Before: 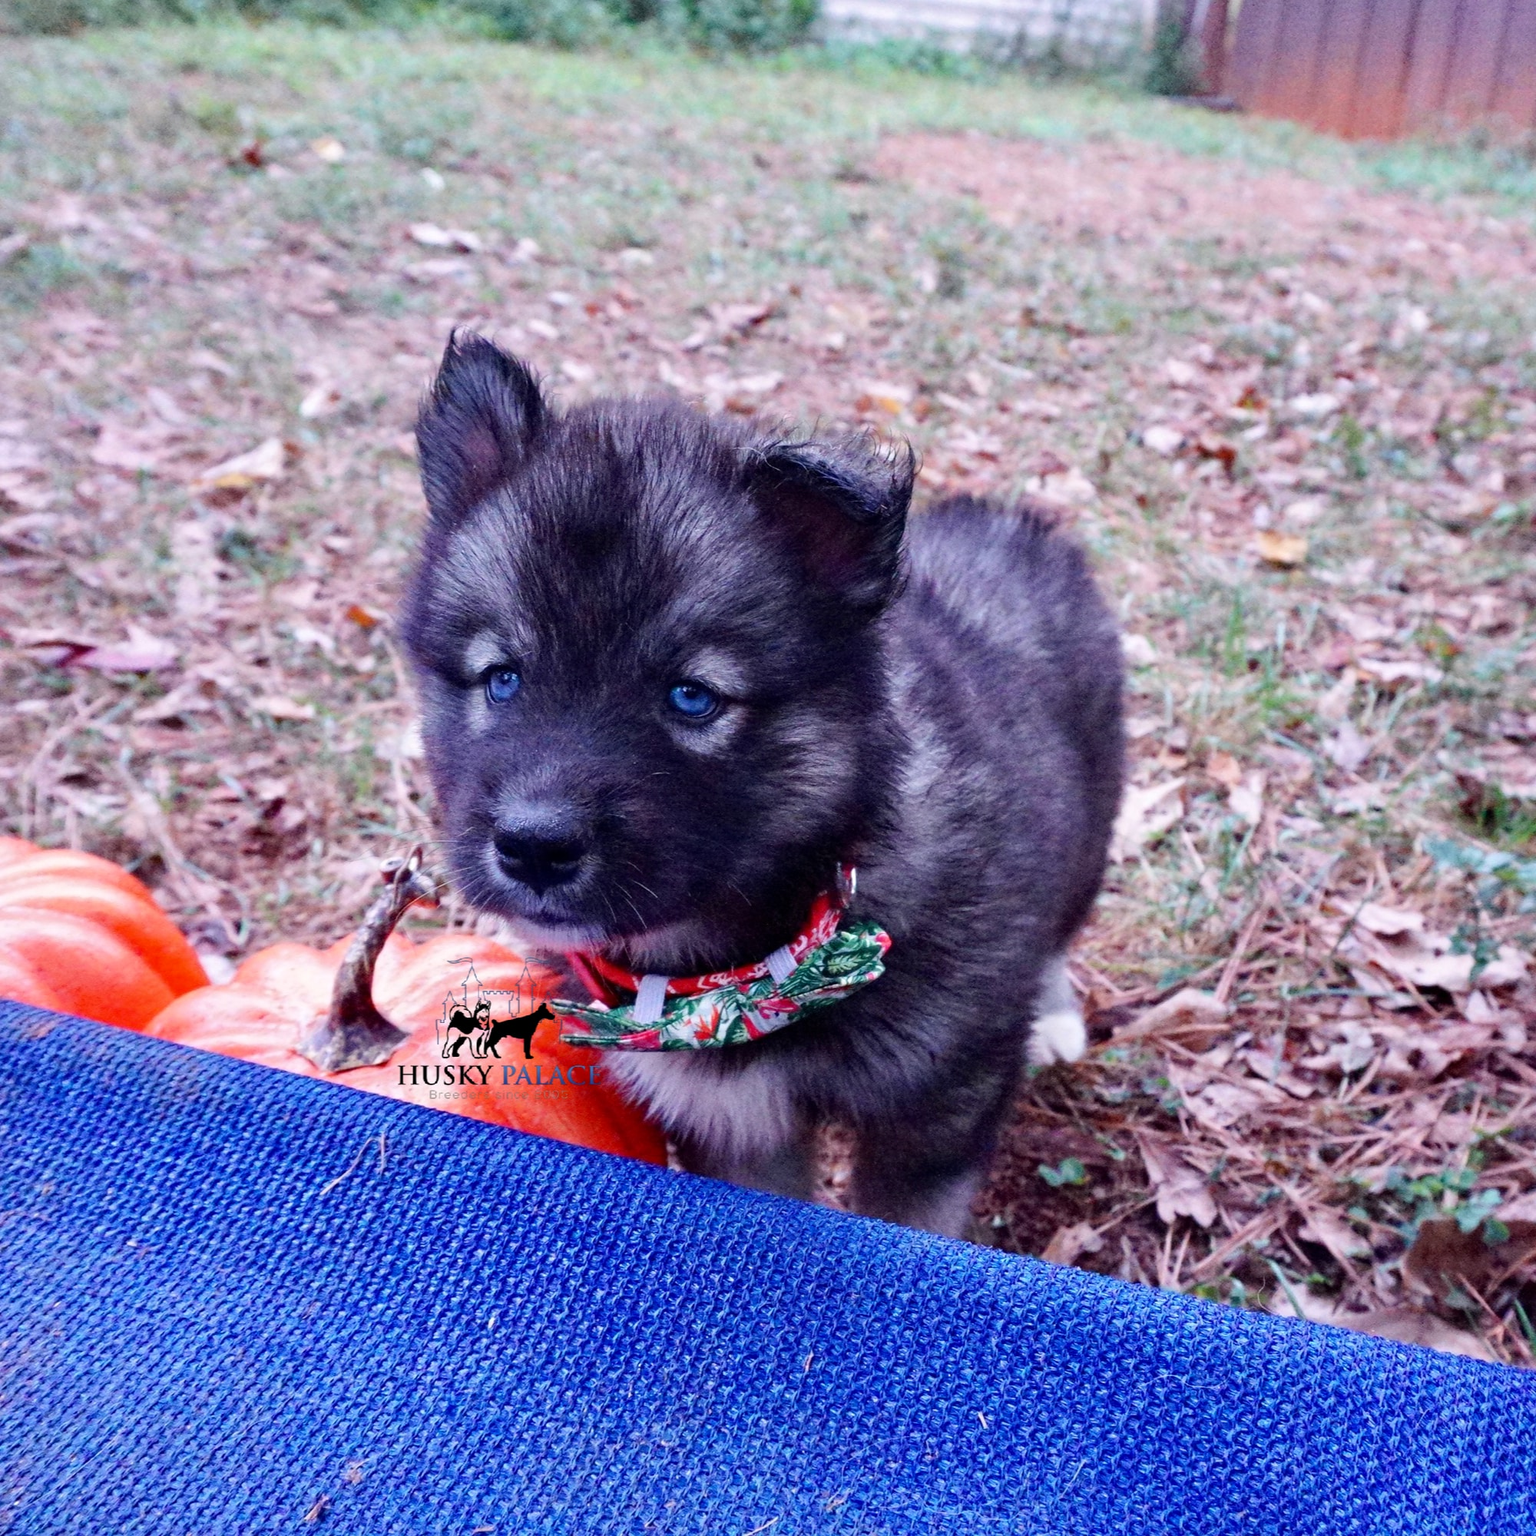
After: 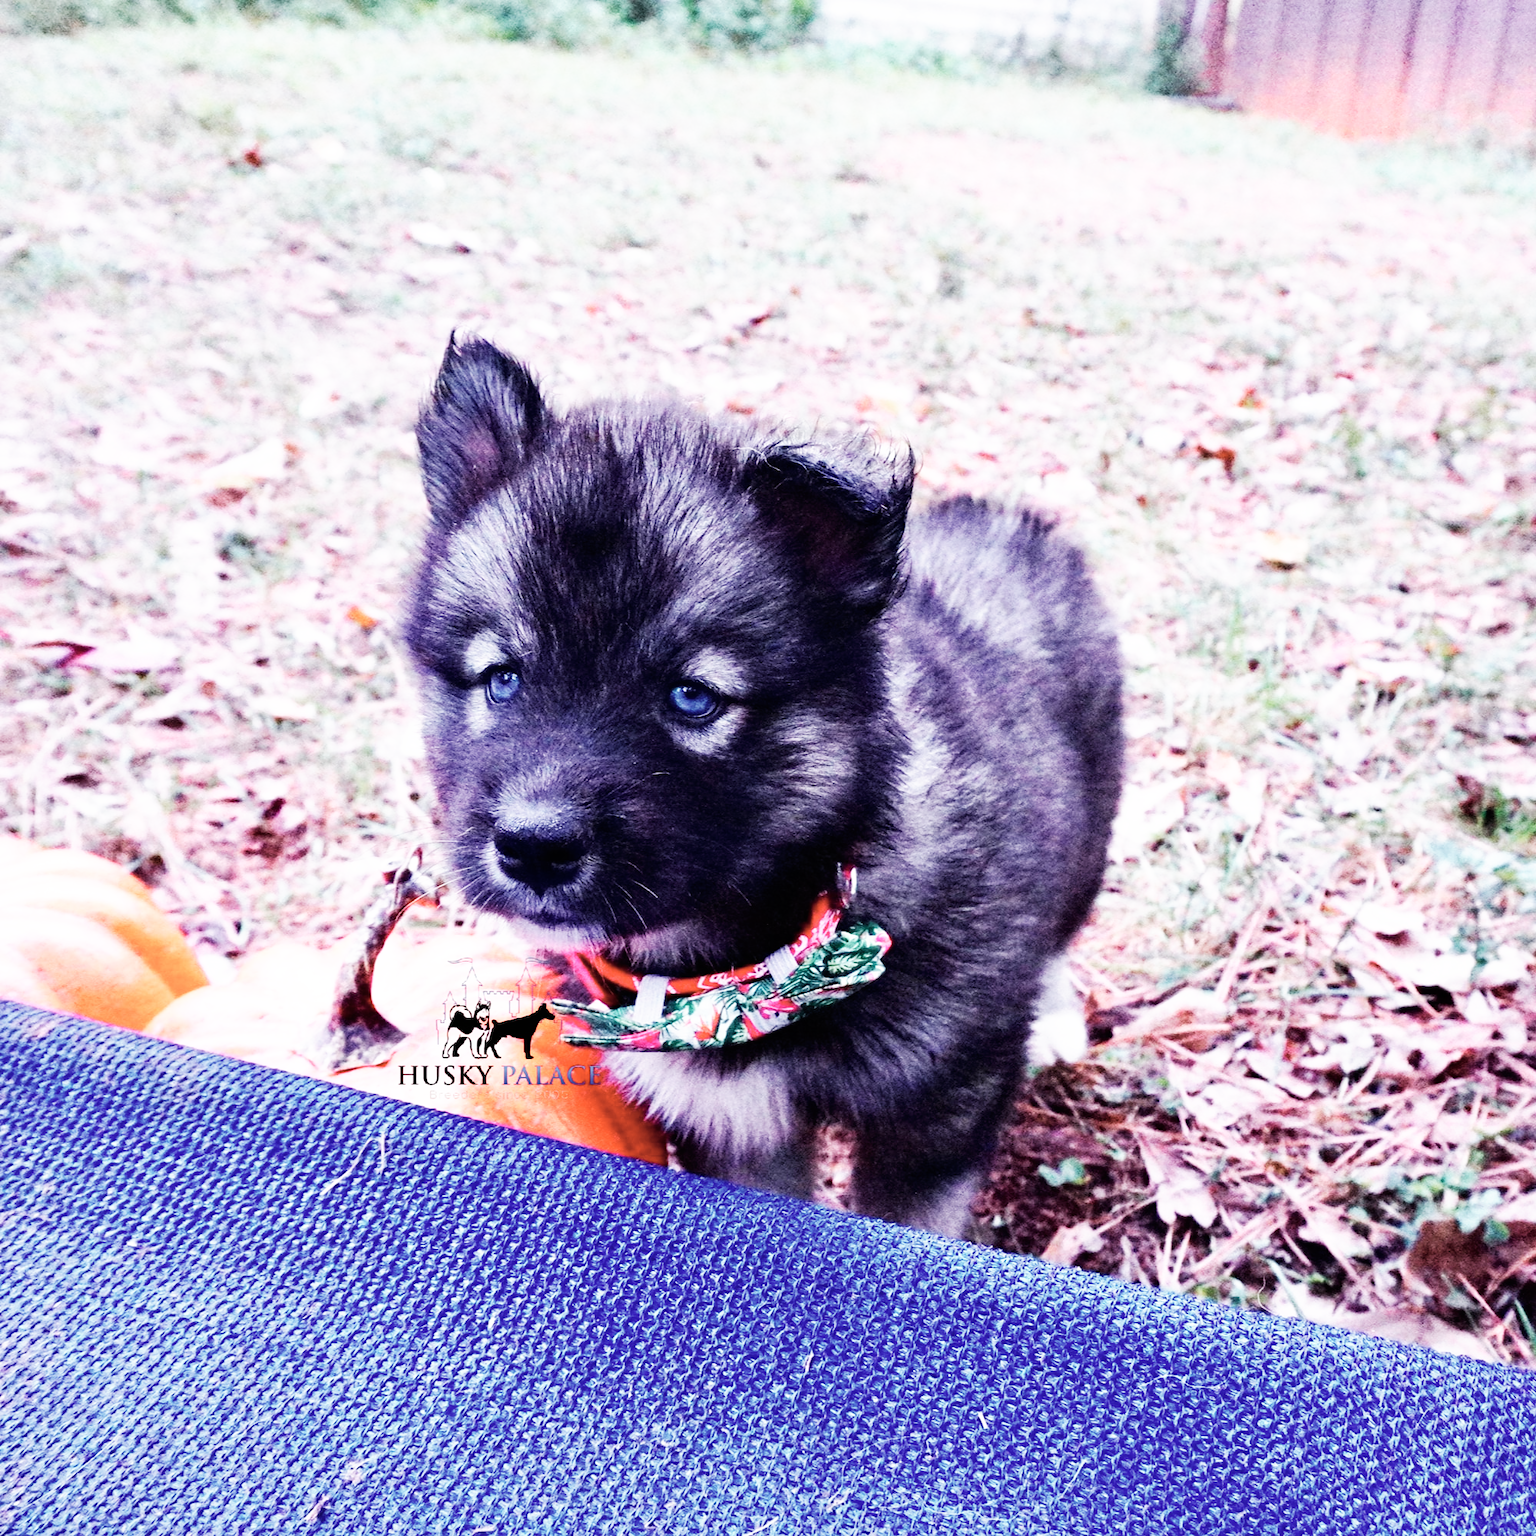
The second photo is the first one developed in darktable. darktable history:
color zones: curves: ch0 [(0, 0.559) (0.153, 0.551) (0.229, 0.5) (0.429, 0.5) (0.571, 0.5) (0.714, 0.5) (0.857, 0.5) (1, 0.559)]; ch1 [(0, 0.417) (0.112, 0.336) (0.213, 0.26) (0.429, 0.34) (0.571, 0.35) (0.683, 0.331) (0.857, 0.344) (1, 0.417)]
base curve: curves: ch0 [(0, 0) (0.007, 0.004) (0.027, 0.03) (0.046, 0.07) (0.207, 0.54) (0.442, 0.872) (0.673, 0.972) (1, 1)], preserve colors none
rotate and perspective: automatic cropping original format, crop left 0, crop top 0
